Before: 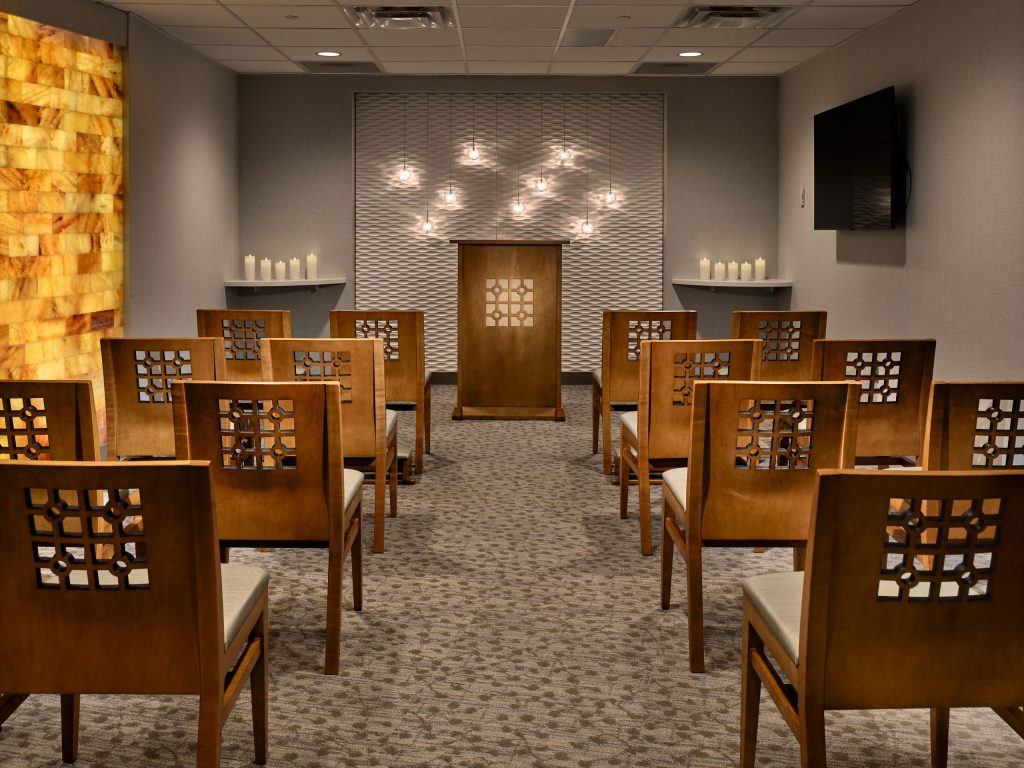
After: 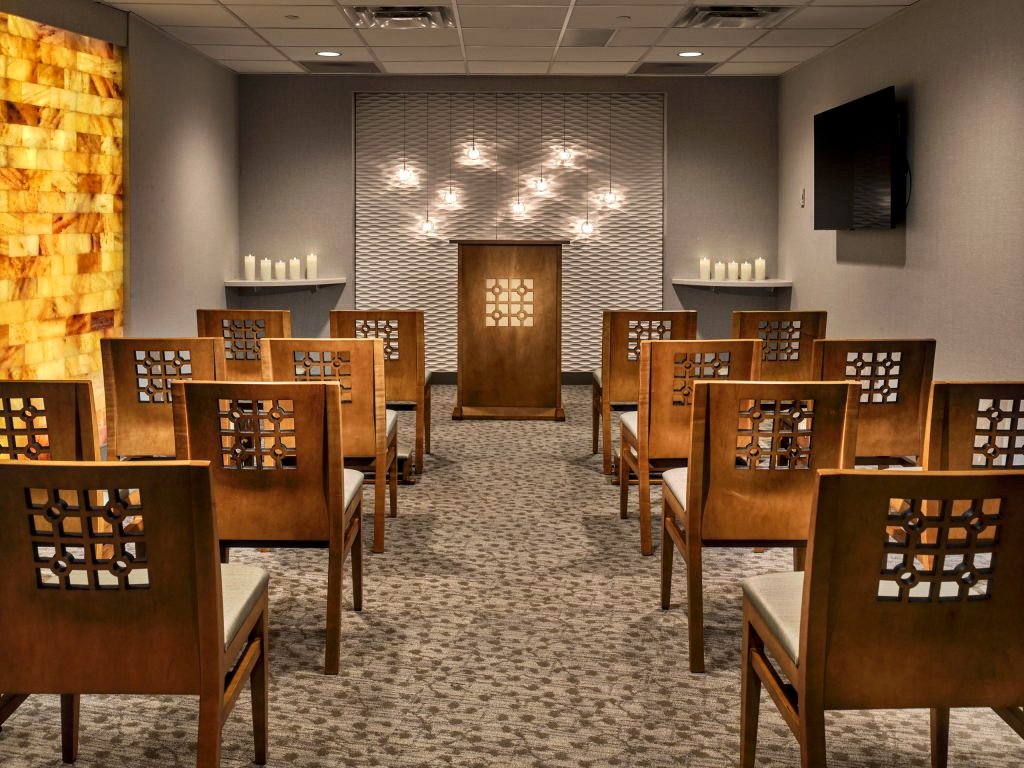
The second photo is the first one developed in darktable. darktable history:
tone curve: curves: ch0 [(0, 0) (0.003, 0.024) (0.011, 0.029) (0.025, 0.044) (0.044, 0.072) (0.069, 0.104) (0.1, 0.131) (0.136, 0.159) (0.177, 0.191) (0.224, 0.245) (0.277, 0.298) (0.335, 0.354) (0.399, 0.428) (0.468, 0.503) (0.543, 0.596) (0.623, 0.684) (0.709, 0.781) (0.801, 0.843) (0.898, 0.946) (1, 1)], preserve colors none
local contrast: on, module defaults
